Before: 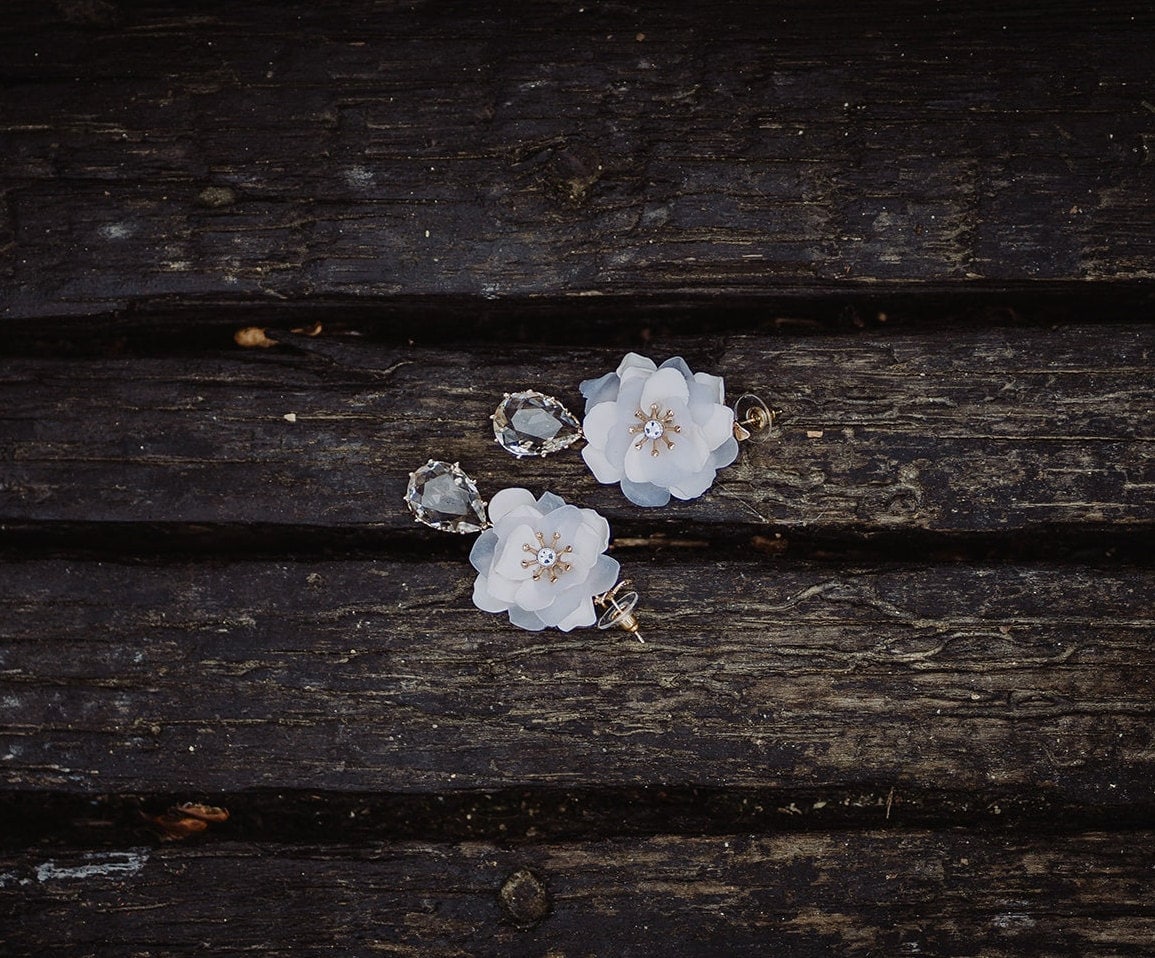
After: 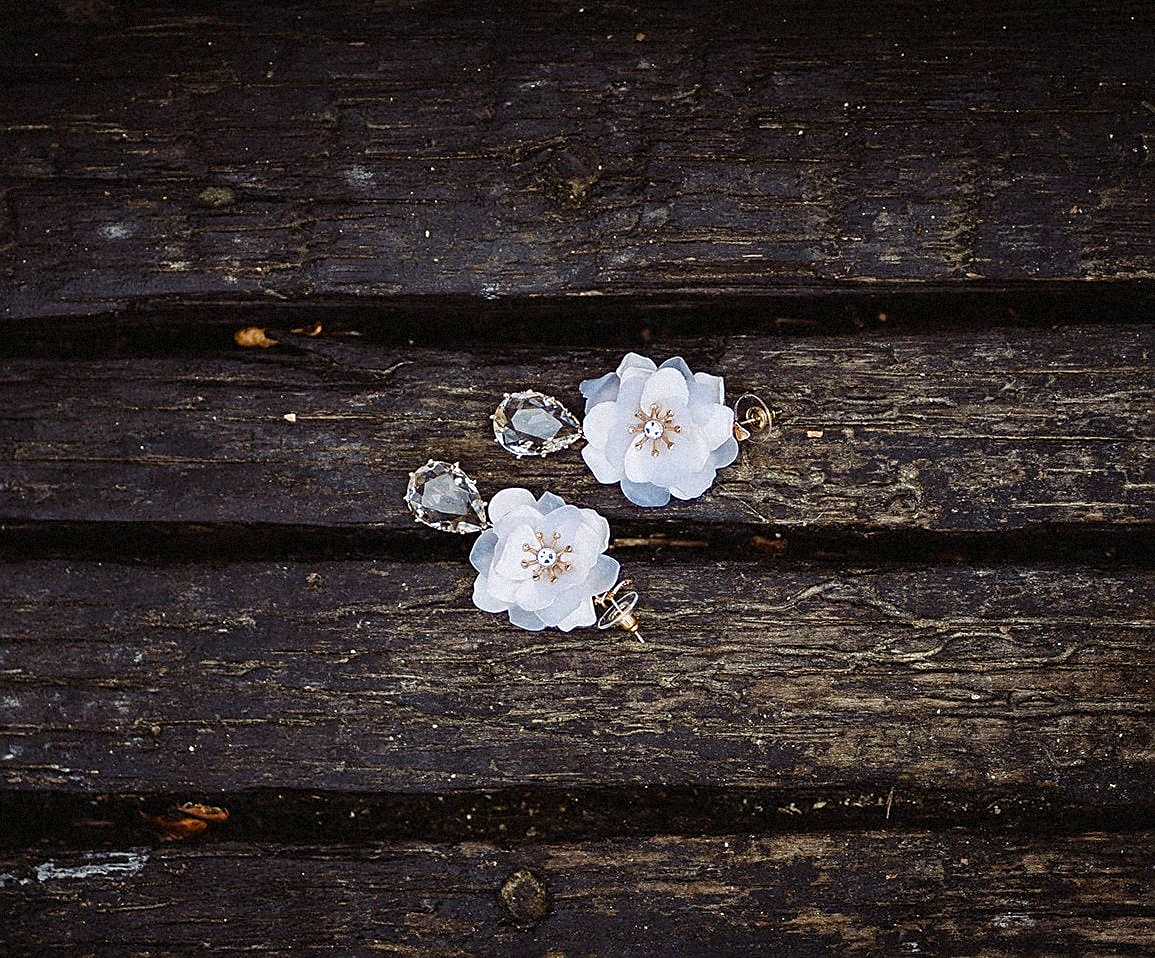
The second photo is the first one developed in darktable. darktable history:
exposure: black level correction 0.001, exposure 0.5 EV, compensate exposure bias true, compensate highlight preservation false
grain: strength 35%, mid-tones bias 0%
sharpen: on, module defaults
color balance: output saturation 120%
